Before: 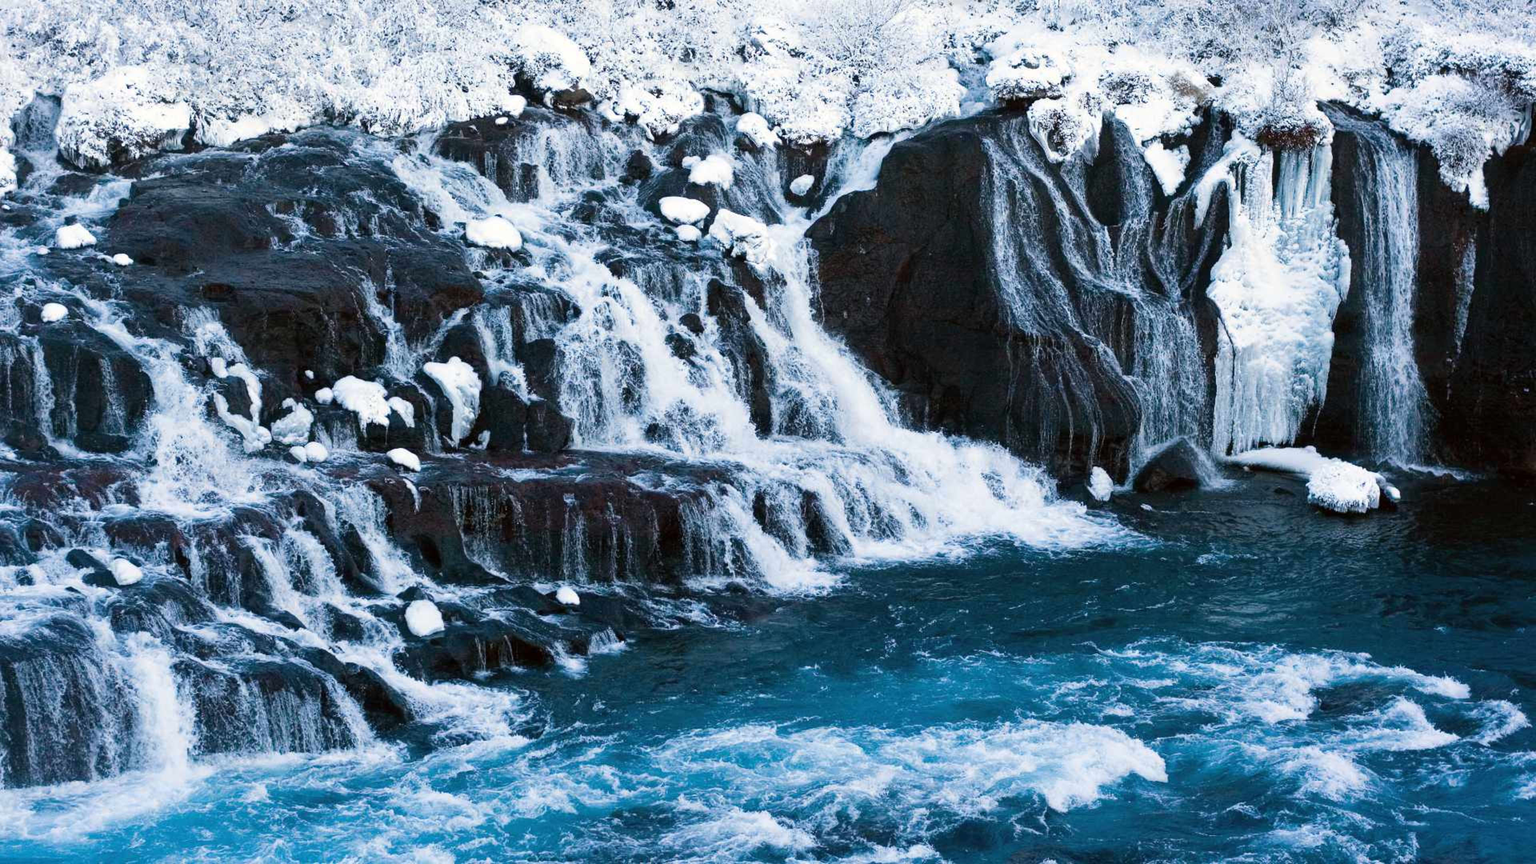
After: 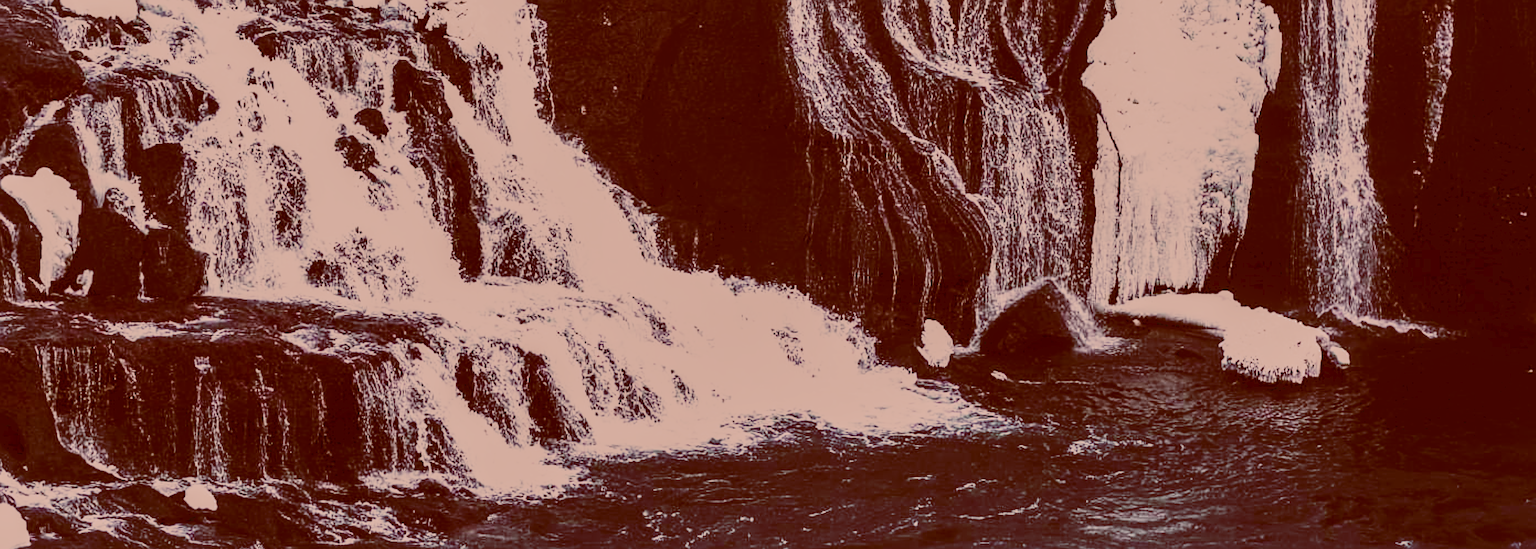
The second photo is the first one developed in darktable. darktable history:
tone curve: curves: ch0 [(0, 0) (0.003, 0.118) (0.011, 0.118) (0.025, 0.122) (0.044, 0.131) (0.069, 0.142) (0.1, 0.155) (0.136, 0.168) (0.177, 0.183) (0.224, 0.216) (0.277, 0.265) (0.335, 0.337) (0.399, 0.415) (0.468, 0.506) (0.543, 0.586) (0.623, 0.665) (0.709, 0.716) (0.801, 0.737) (0.898, 0.744) (1, 1)], preserve colors none
crop and rotate: left 27.542%, top 27.271%, bottom 26.572%
local contrast: detail 130%
contrast brightness saturation: contrast 0.076, saturation 0.023
sharpen: radius 2.553, amount 0.639
filmic rgb: black relative exposure -8.13 EV, white relative exposure 3.76 EV, threshold 5.94 EV, hardness 4.43, enable highlight reconstruction true
color correction: highlights a* 9.11, highlights b* 8.78, shadows a* 39.27, shadows b* 39.69, saturation 0.797
